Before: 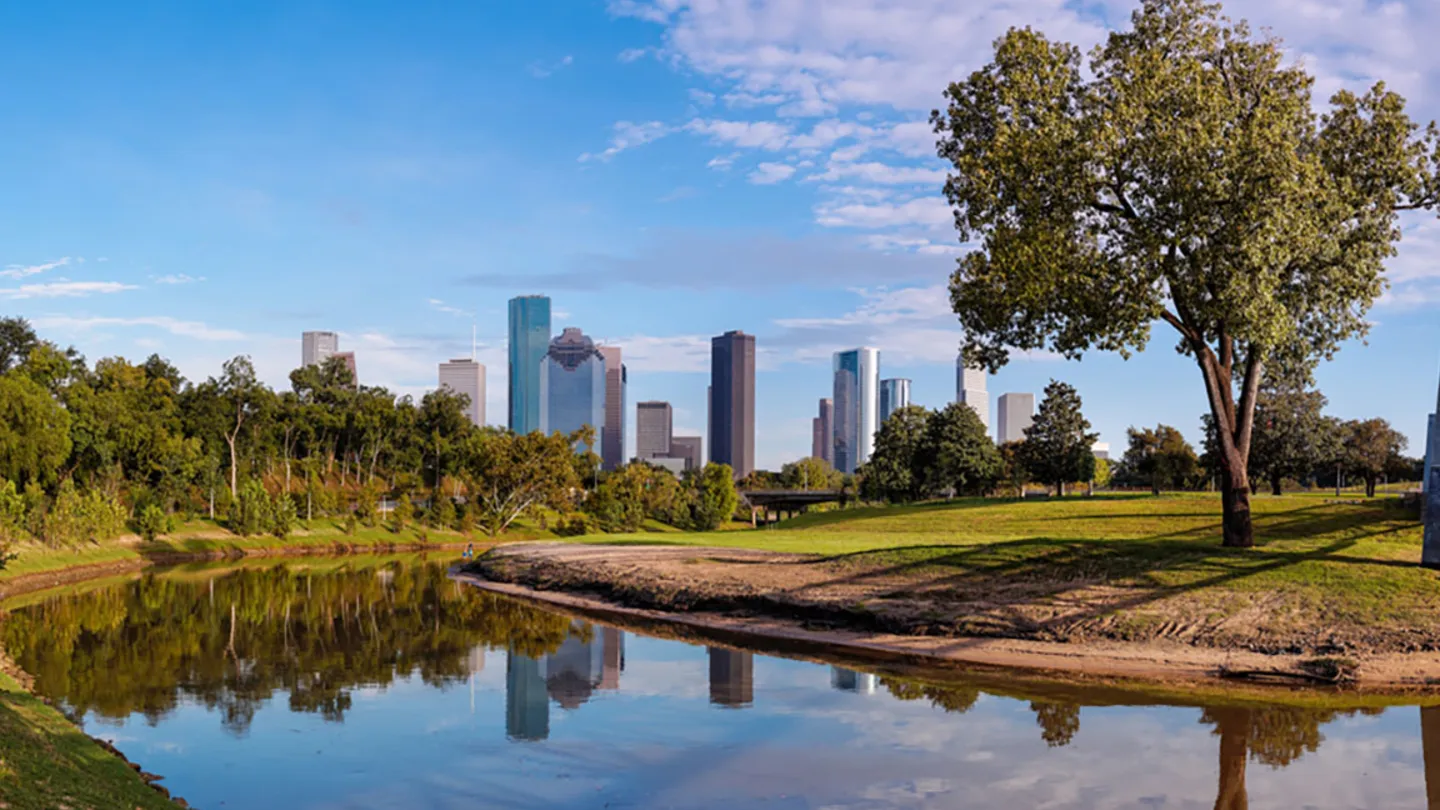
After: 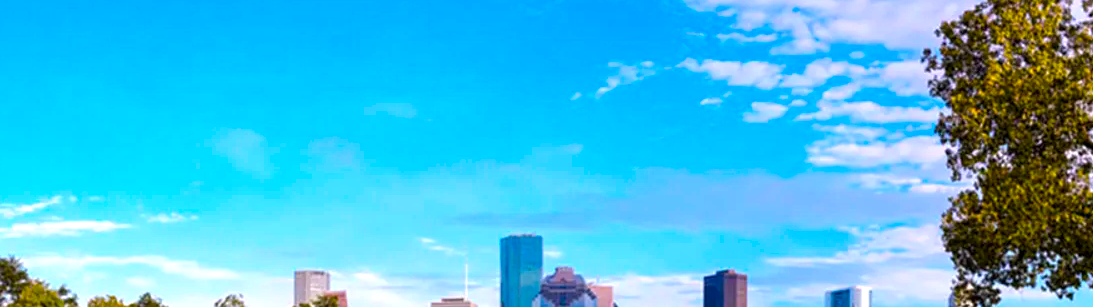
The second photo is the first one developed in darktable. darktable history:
local contrast: highlights 104%, shadows 100%, detail 119%, midtone range 0.2
crop: left 0.583%, top 7.629%, right 23.5%, bottom 54.467%
color balance rgb: linear chroma grading › global chroma 14.432%, perceptual saturation grading › global saturation 31.271%, perceptual brilliance grading › global brilliance 11.443%, global vibrance 50.624%
